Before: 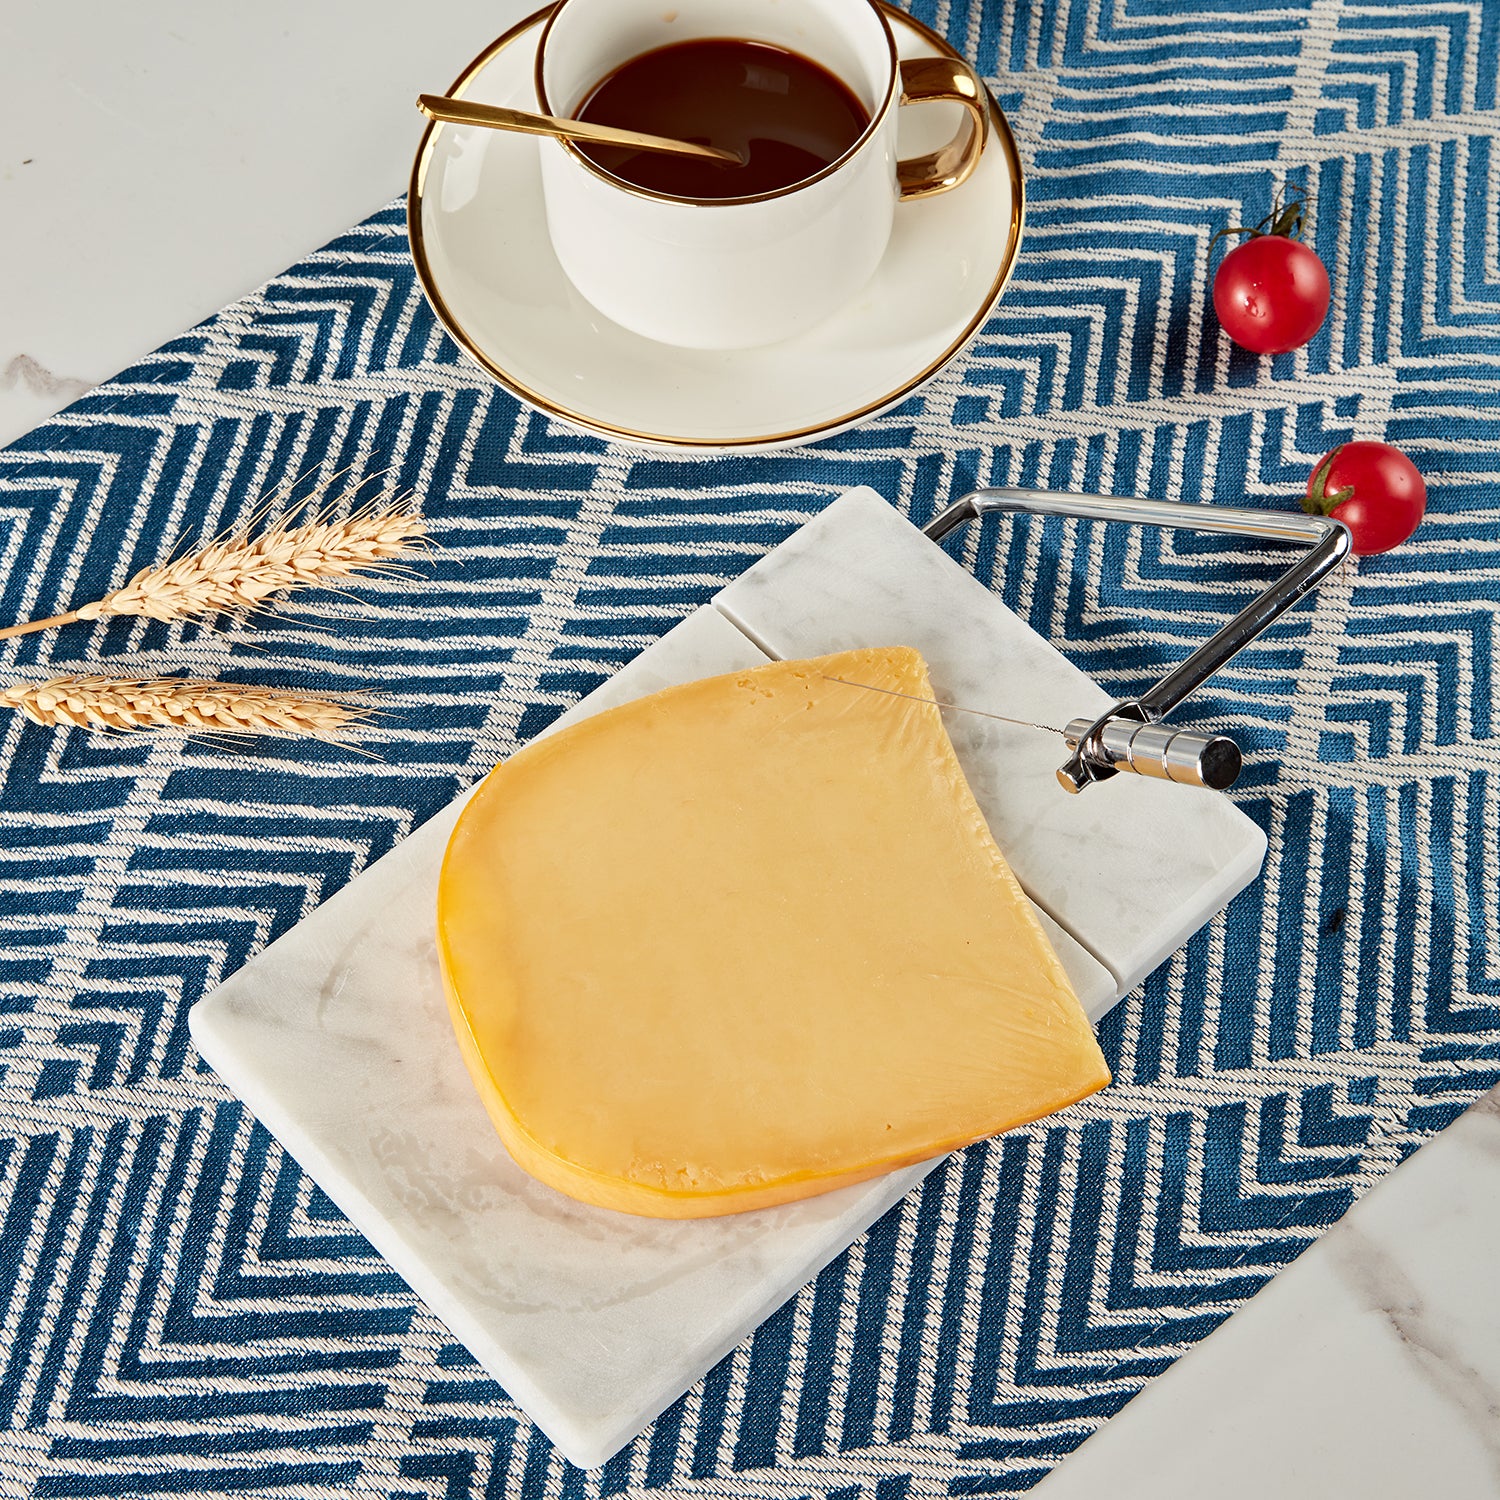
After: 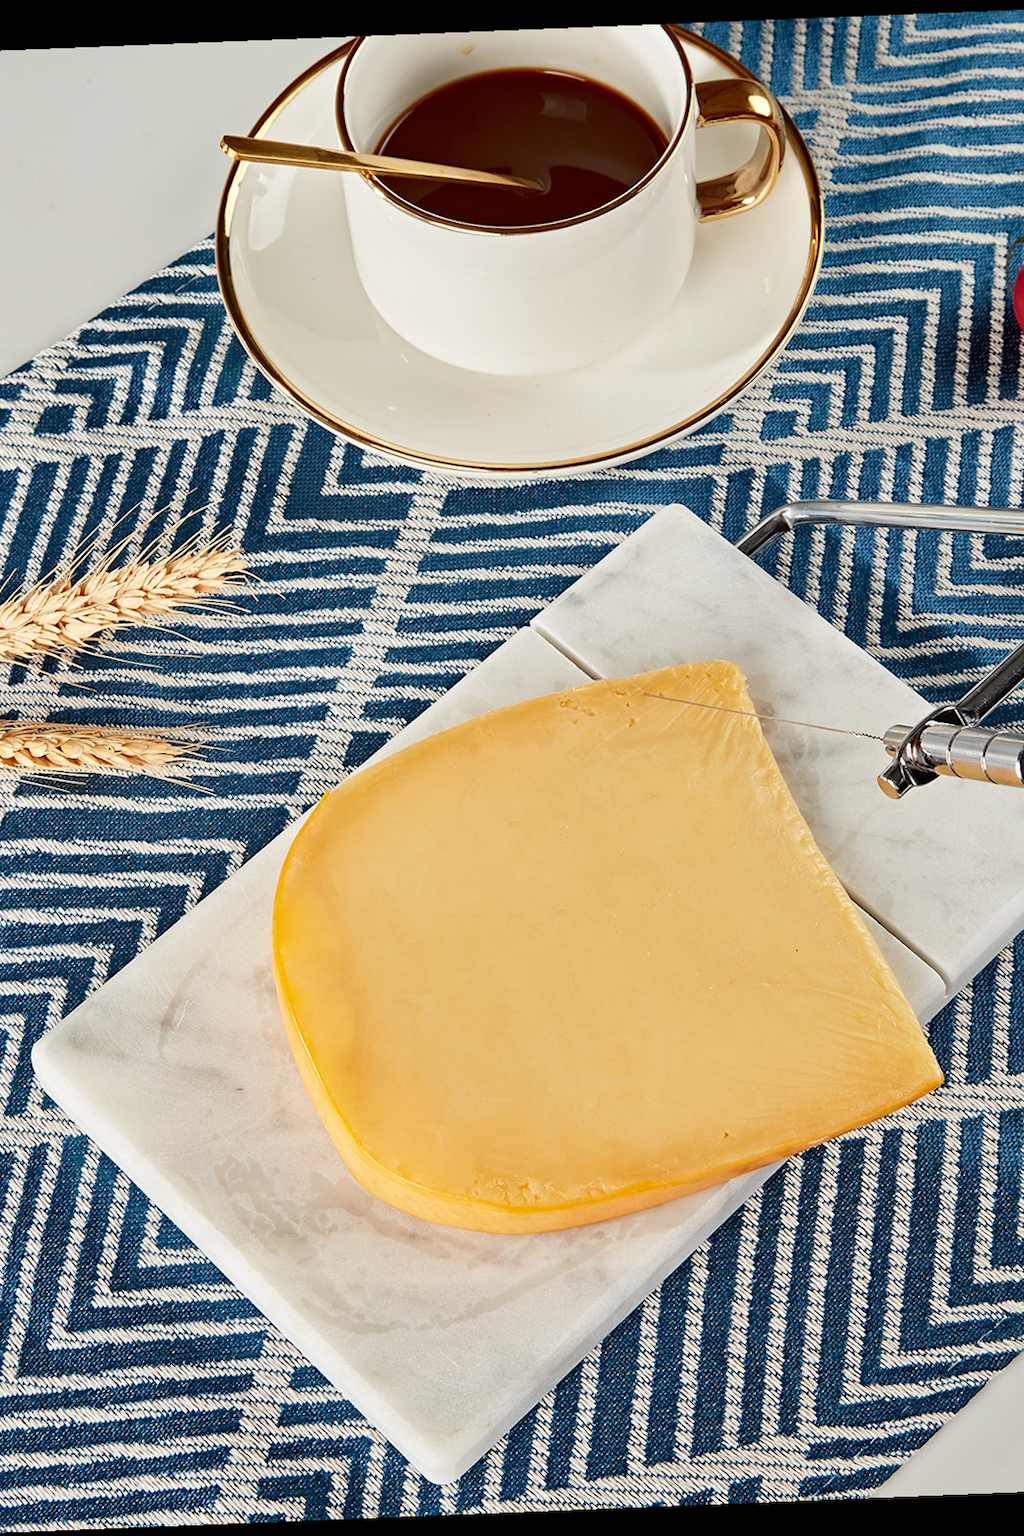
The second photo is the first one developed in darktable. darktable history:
crop and rotate: left 12.673%, right 20.66%
rotate and perspective: rotation -2.29°, automatic cropping off
